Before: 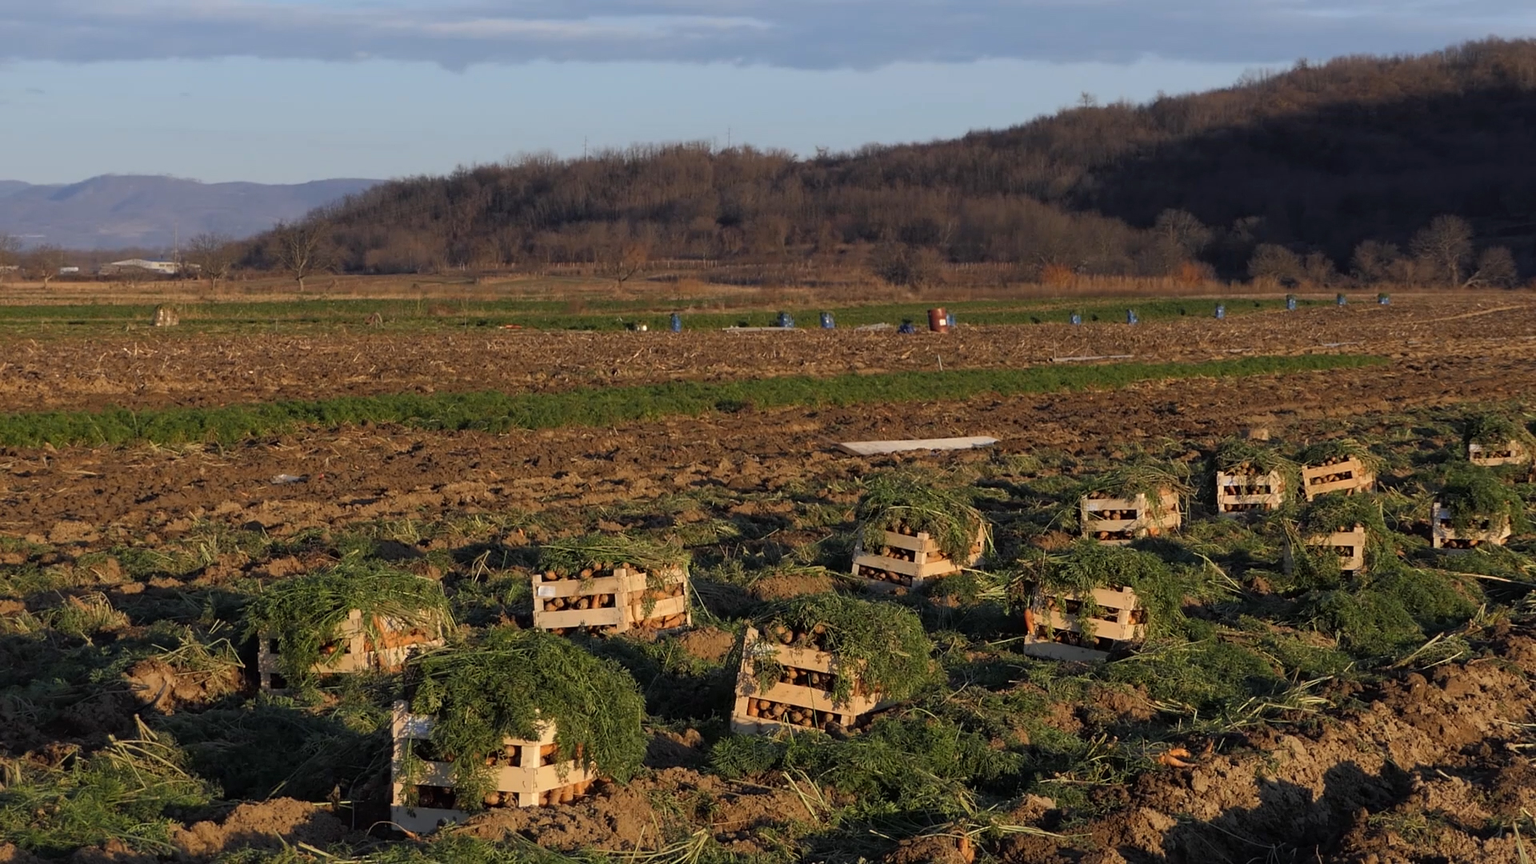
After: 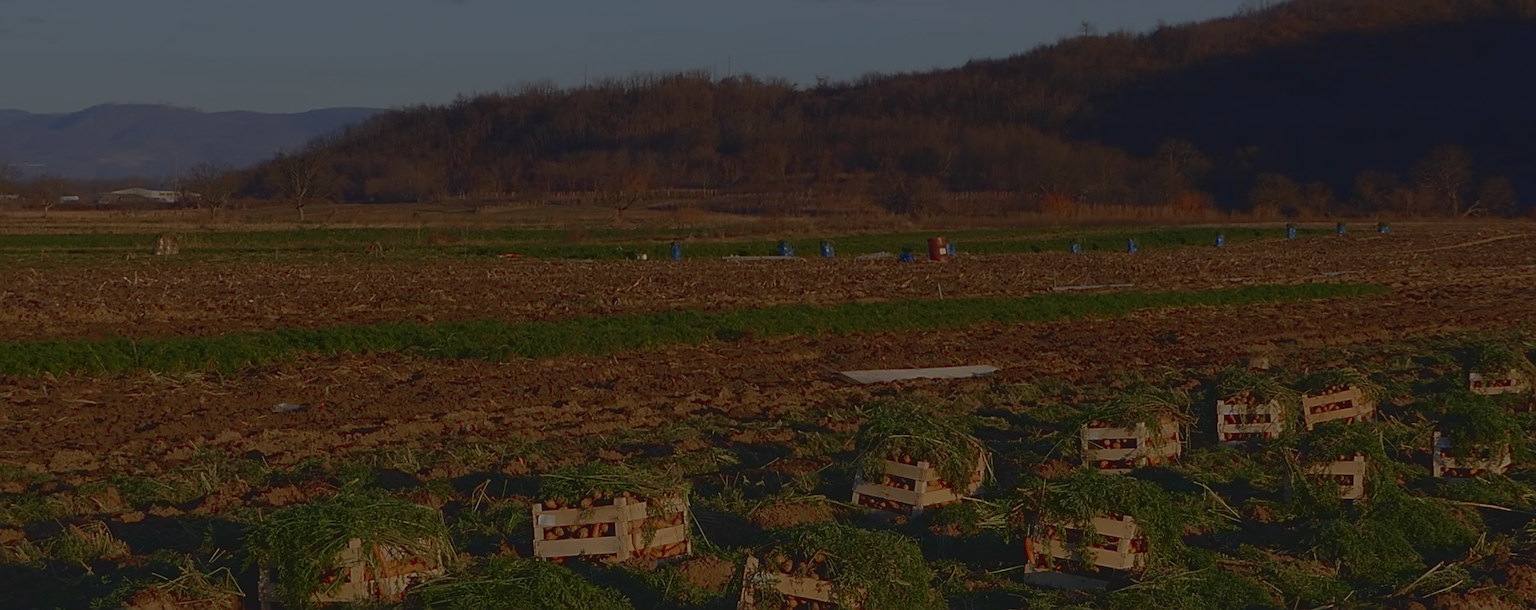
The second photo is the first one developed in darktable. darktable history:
crop and rotate: top 8.293%, bottom 20.996%
exposure: exposure -2.446 EV, compensate highlight preservation false
sharpen: on, module defaults
tone curve: curves: ch0 [(0, 0.068) (1, 0.961)], color space Lab, linked channels, preserve colors none
